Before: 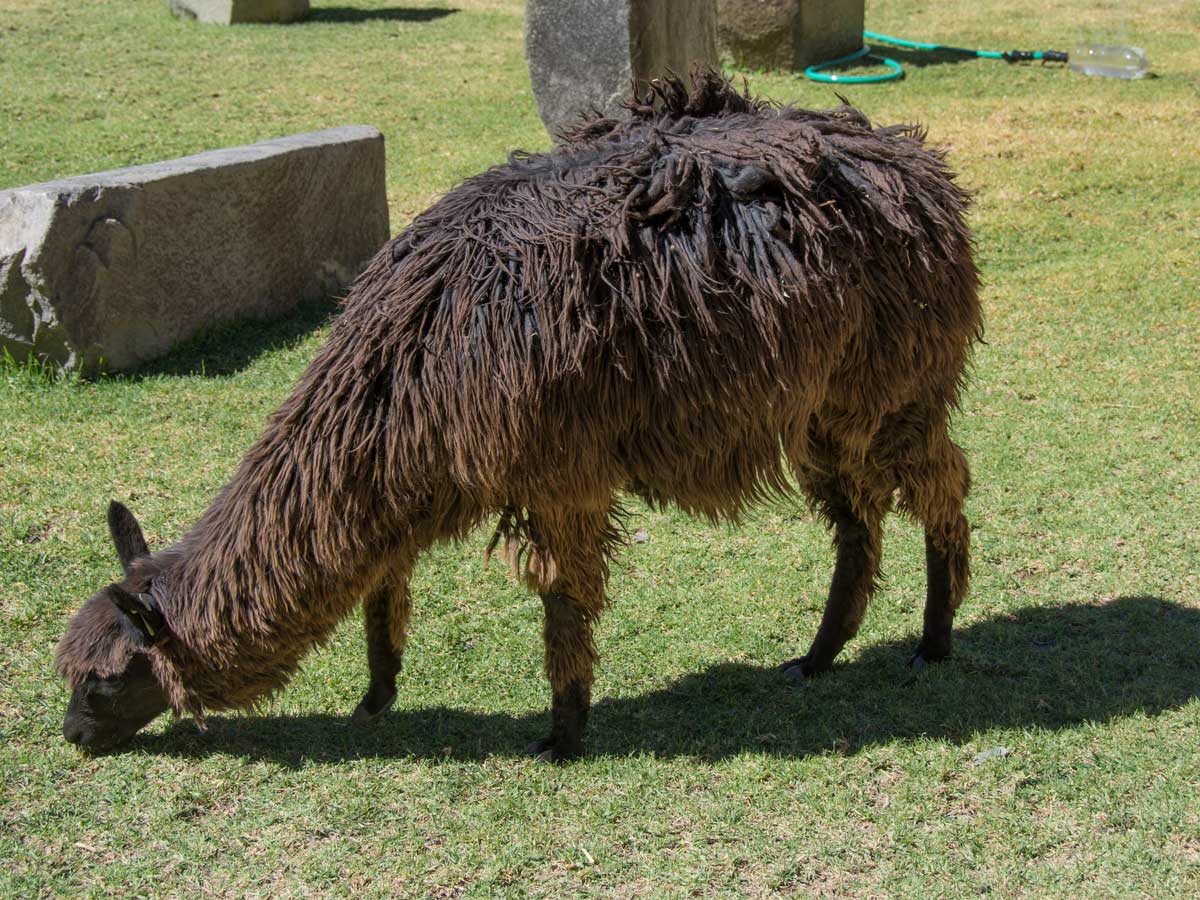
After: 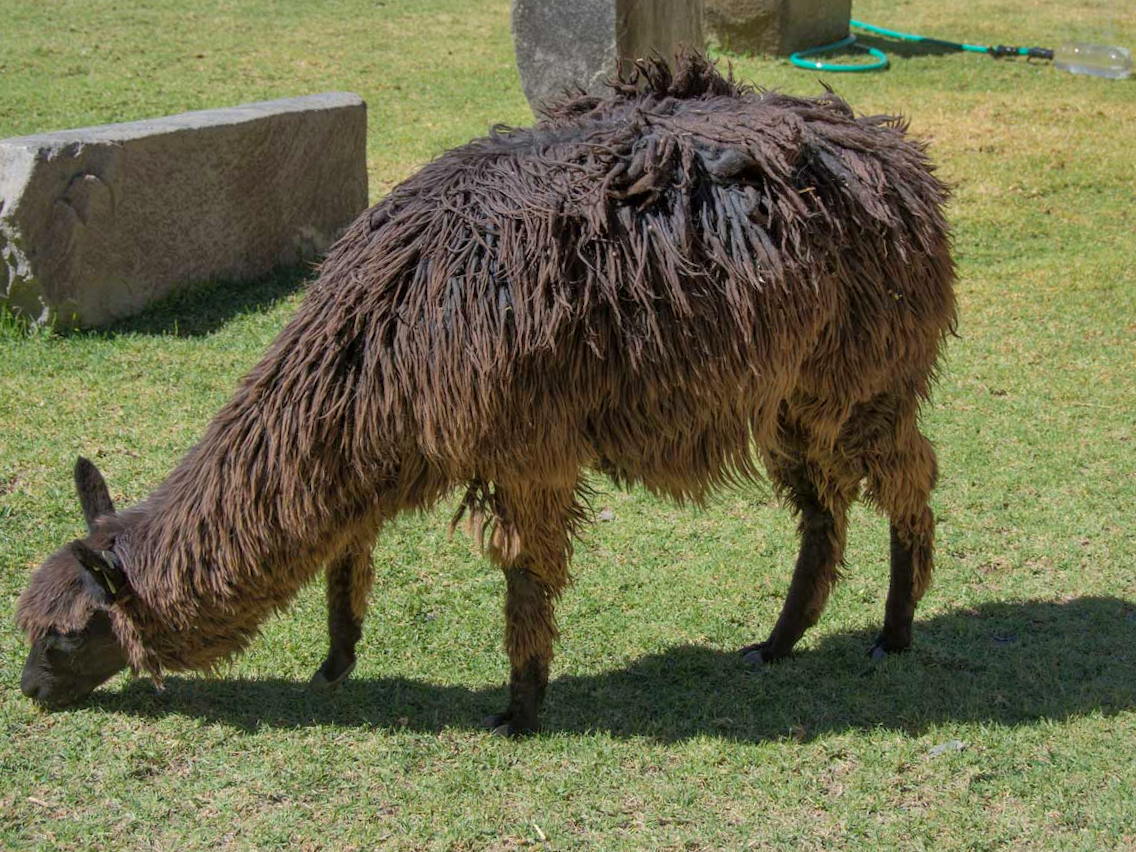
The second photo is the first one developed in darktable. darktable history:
crop and rotate: angle -2.44°
shadows and highlights: on, module defaults
